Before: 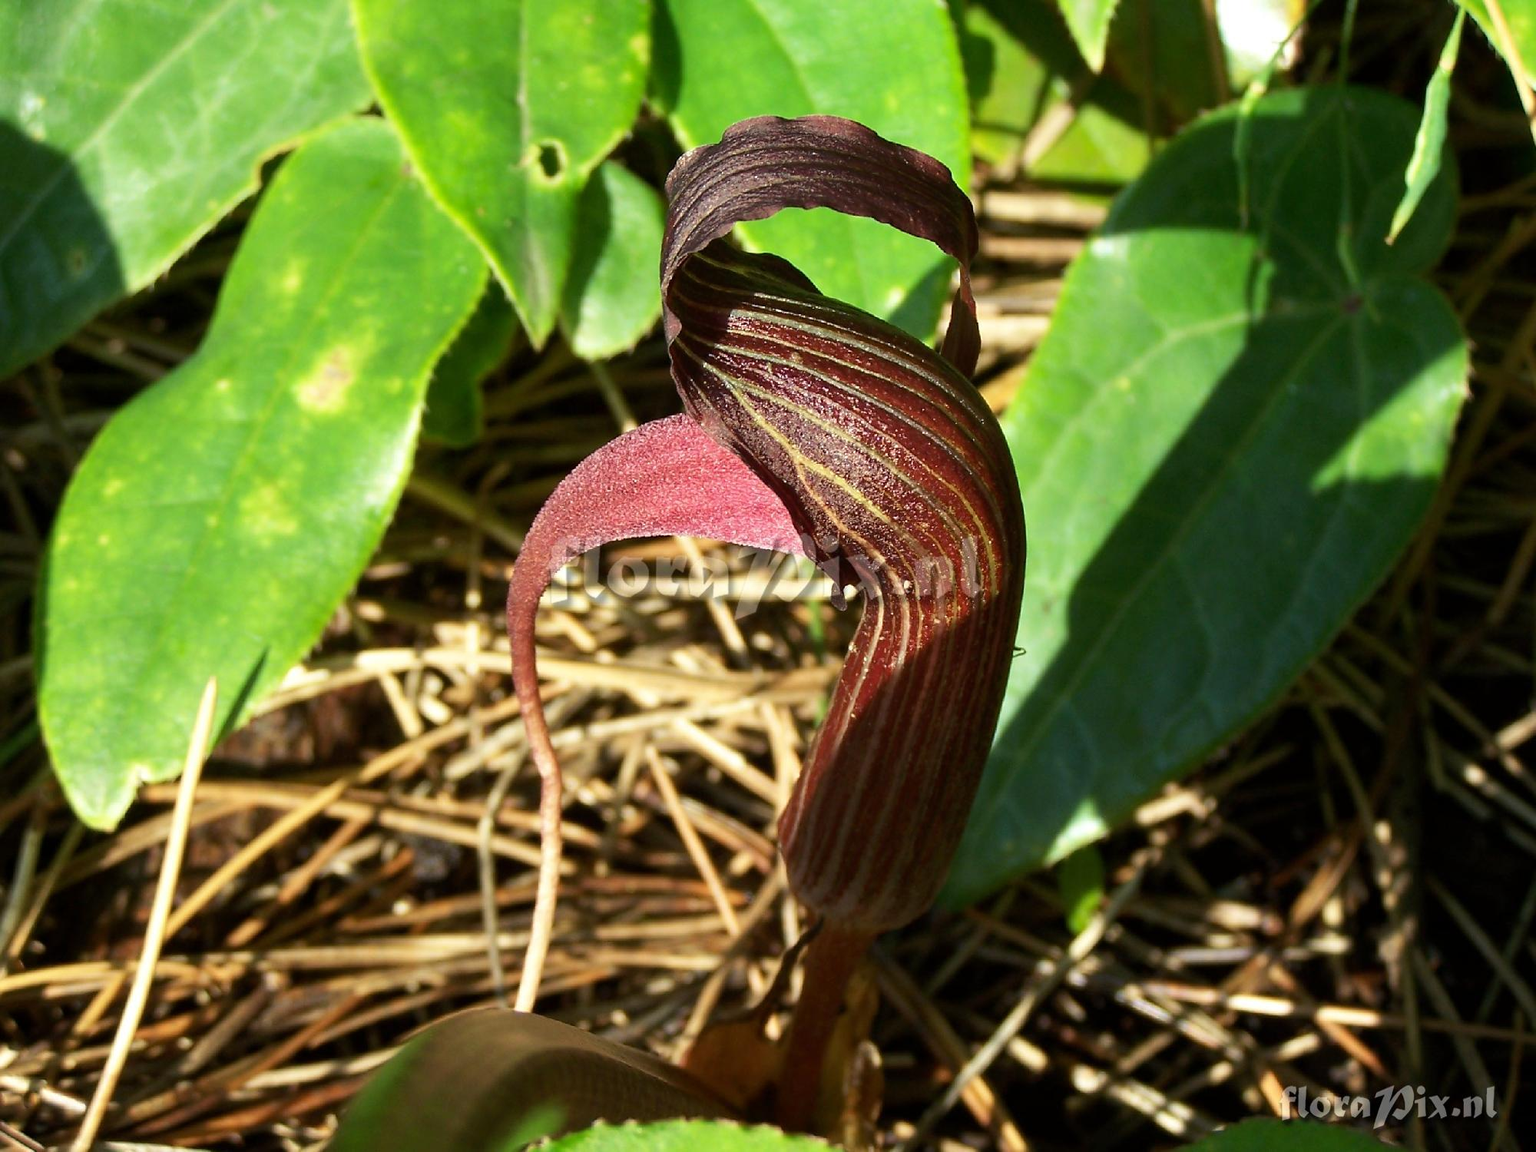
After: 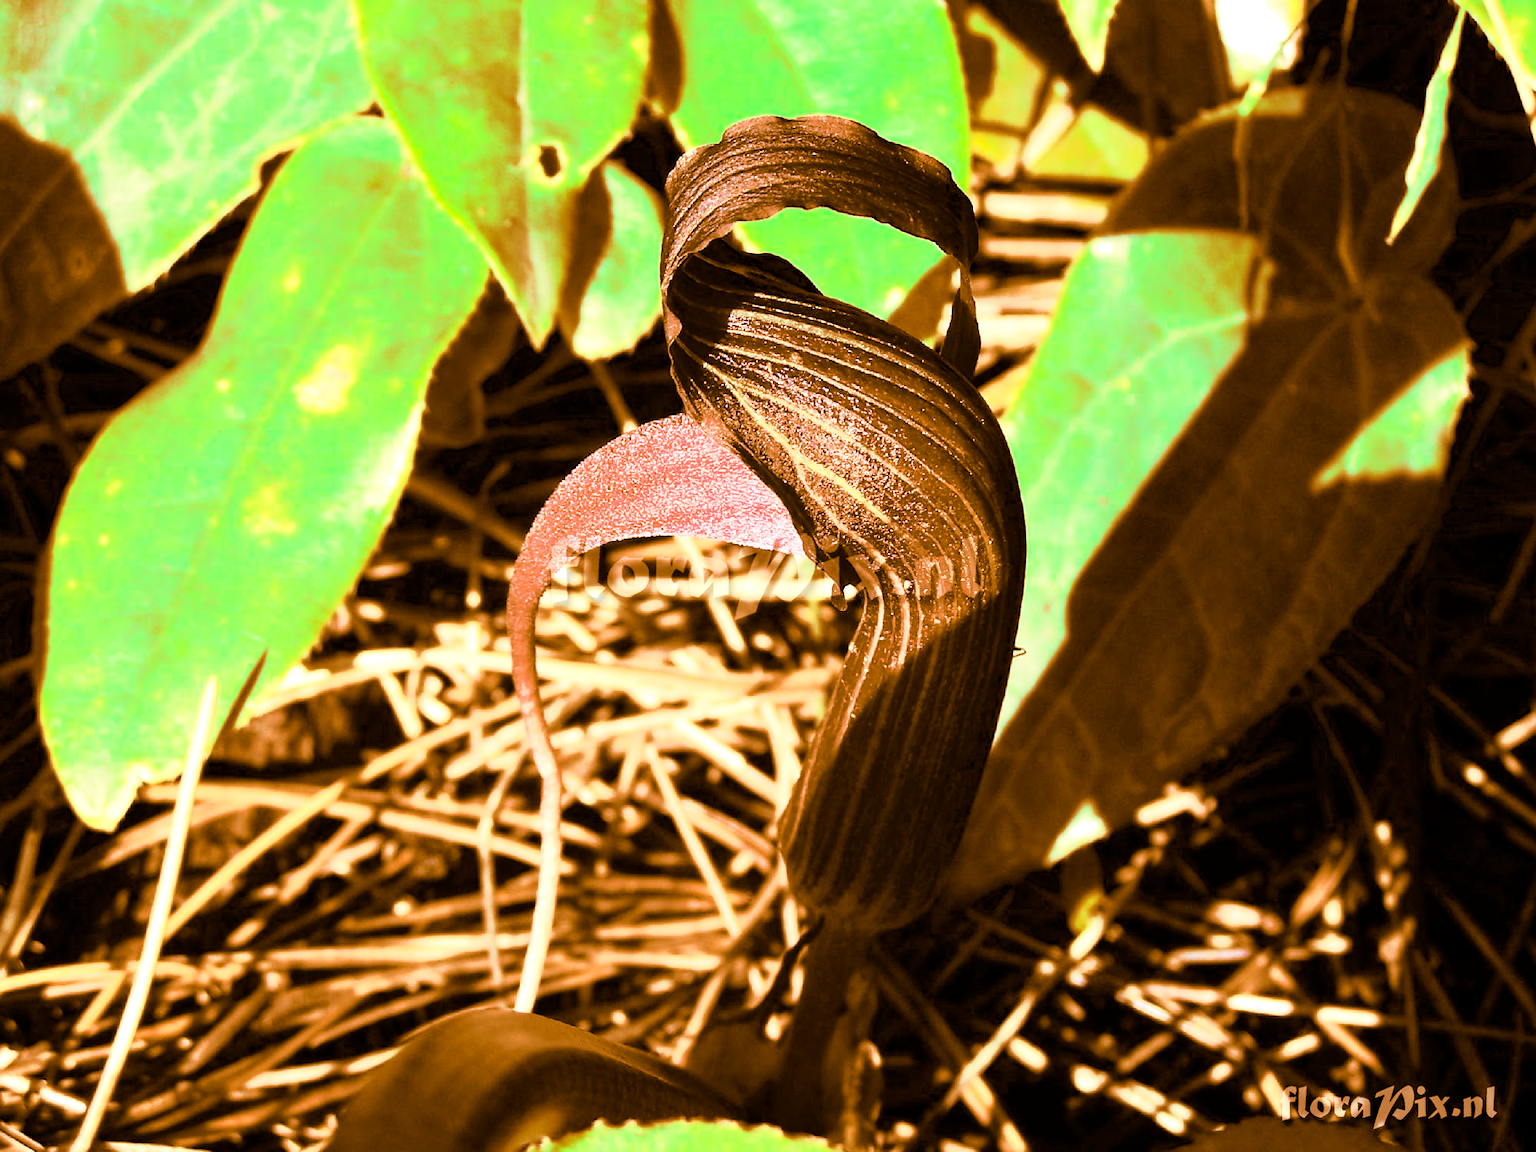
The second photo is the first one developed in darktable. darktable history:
color correction: saturation 1.11
tone equalizer: on, module defaults
tone curve: curves: ch0 [(0, 0) (0.105, 0.068) (0.195, 0.162) (0.283, 0.283) (0.384, 0.404) (0.485, 0.531) (0.638, 0.681) (0.795, 0.879) (1, 0.977)]; ch1 [(0, 0) (0.161, 0.092) (0.35, 0.33) (0.379, 0.401) (0.456, 0.469) (0.504, 0.501) (0.512, 0.523) (0.58, 0.597) (0.635, 0.646) (1, 1)]; ch2 [(0, 0) (0.371, 0.362) (0.437, 0.437) (0.5, 0.5) (0.53, 0.523) (0.56, 0.58) (0.622, 0.606) (1, 1)], color space Lab, independent channels, preserve colors none
split-toning: shadows › hue 26°, shadows › saturation 0.92, highlights › hue 40°, highlights › saturation 0.92, balance -63, compress 0%
exposure: exposure 0.515 EV, compensate highlight preservation false
